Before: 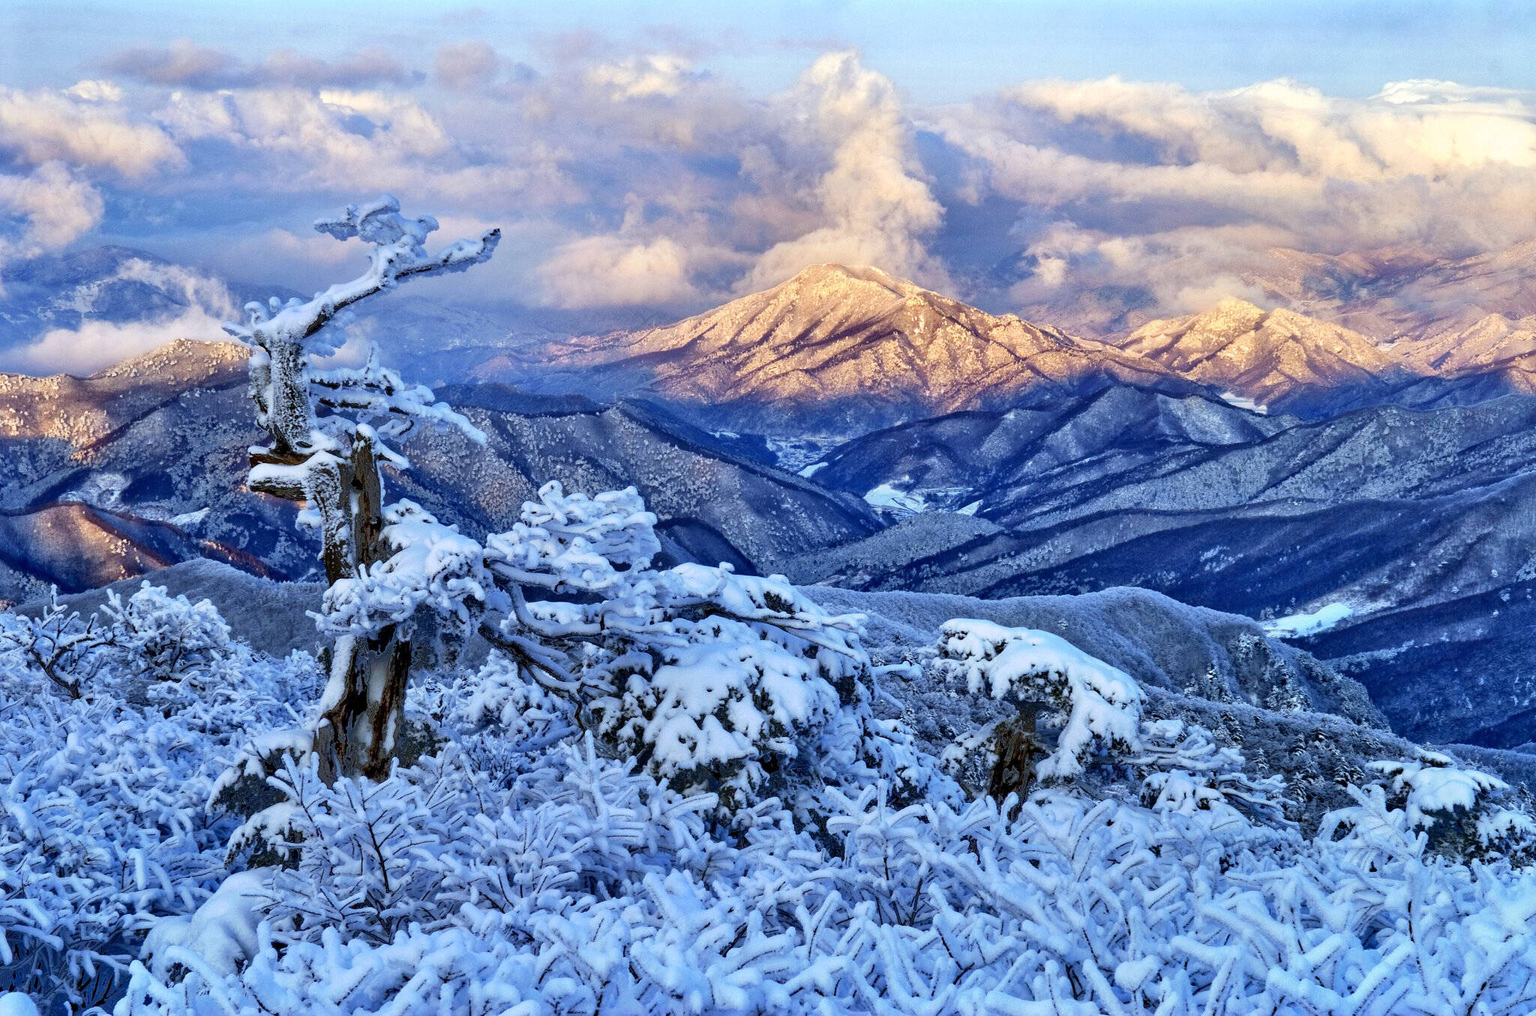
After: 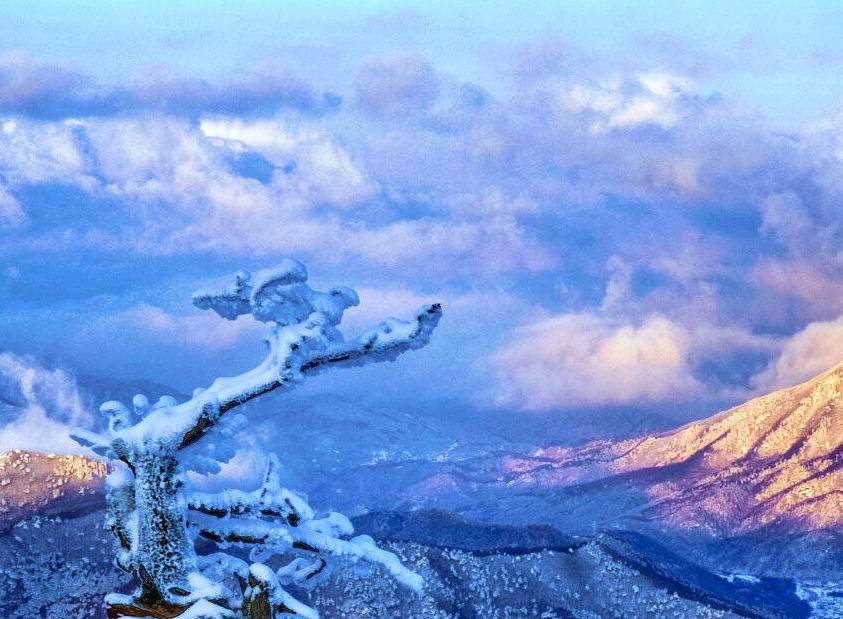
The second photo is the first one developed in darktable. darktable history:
crop and rotate: left 11.037%, top 0.082%, right 47.792%, bottom 54.134%
local contrast: detail 110%
velvia: strength 75%
color calibration: illuminant custom, x 0.368, y 0.373, temperature 4331.53 K
